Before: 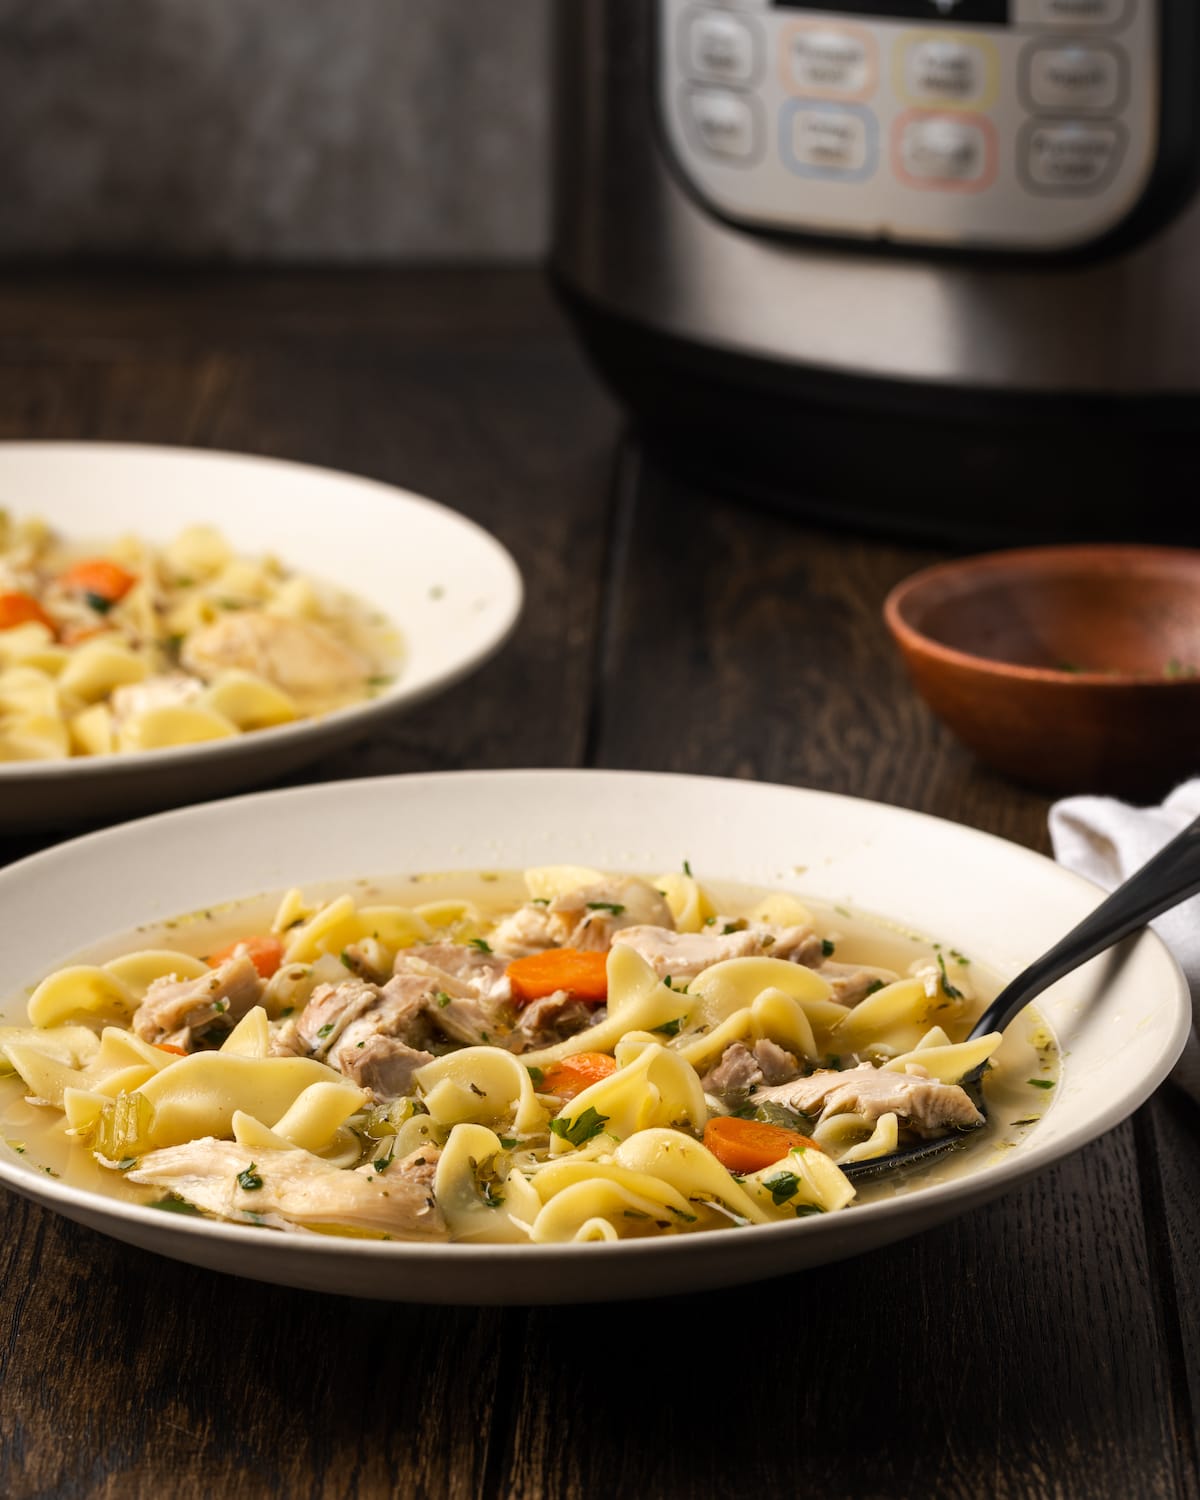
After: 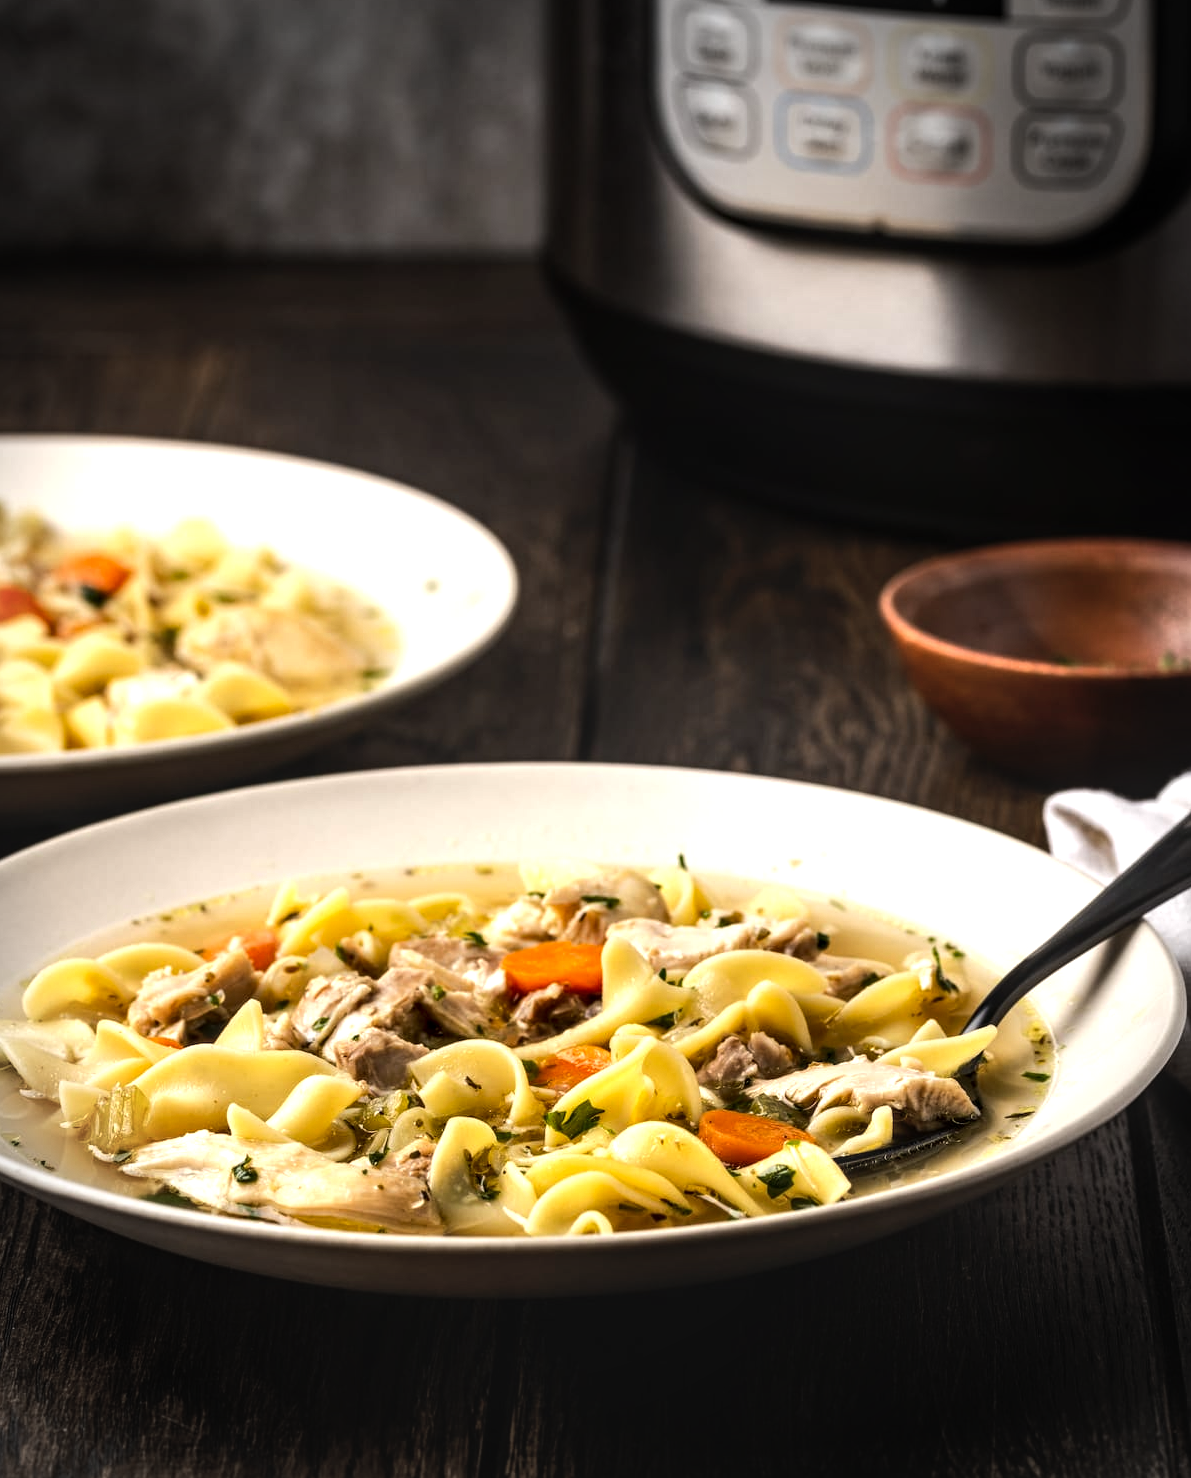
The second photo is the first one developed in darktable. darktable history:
crop: left 0.477%, top 0.517%, right 0.239%, bottom 0.929%
local contrast: detail 130%
vignetting: fall-off start 77.31%, fall-off radius 26.76%, width/height ratio 0.972, unbound false
tone equalizer: -8 EV -0.72 EV, -7 EV -0.673 EV, -6 EV -0.566 EV, -5 EV -0.364 EV, -3 EV 0.372 EV, -2 EV 0.6 EV, -1 EV 0.697 EV, +0 EV 0.769 EV, edges refinement/feathering 500, mask exposure compensation -1.57 EV, preserve details no
